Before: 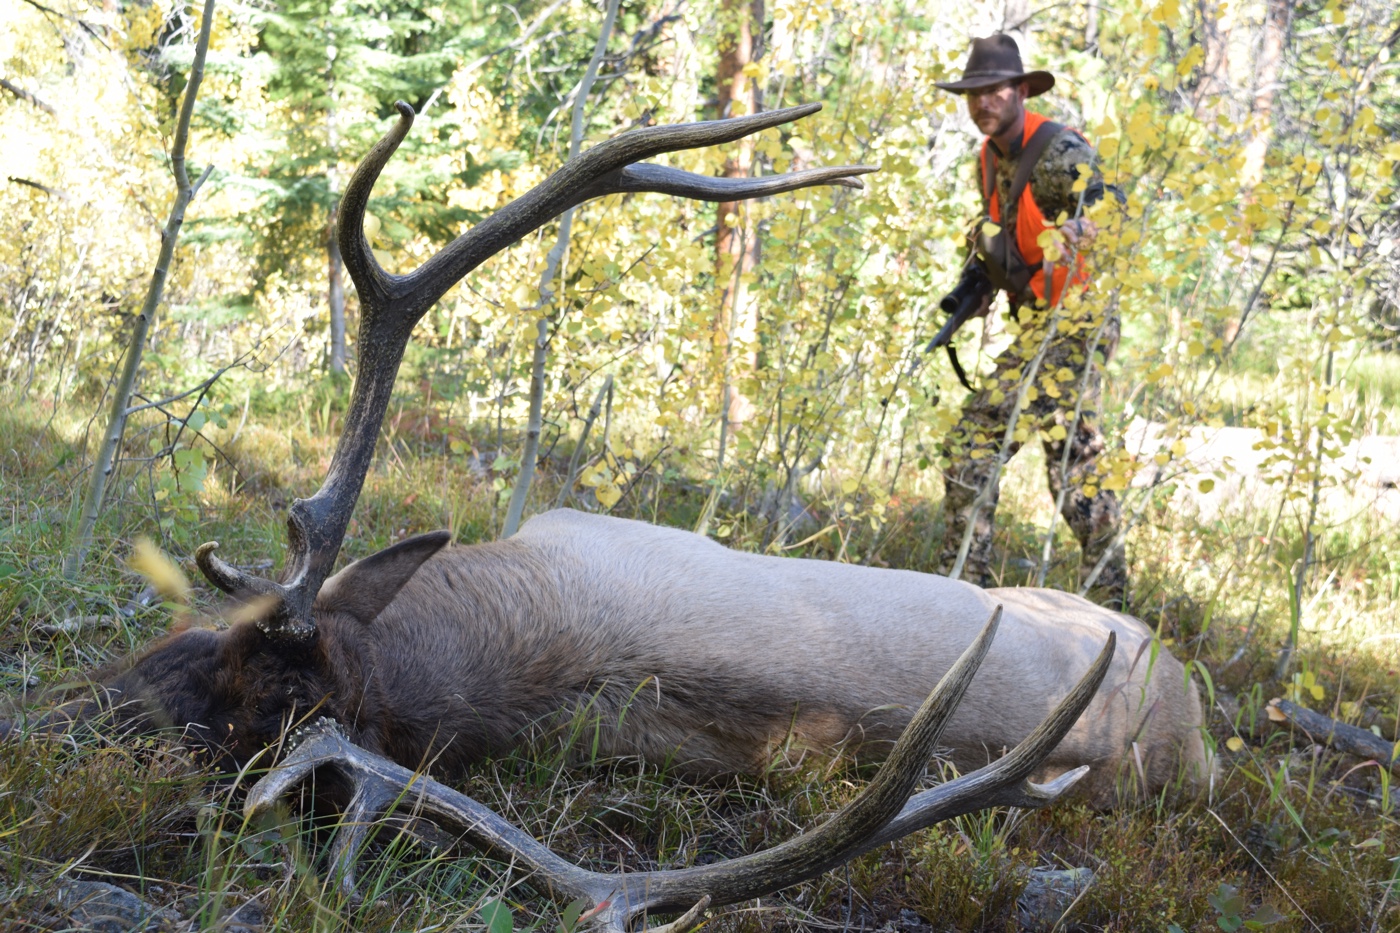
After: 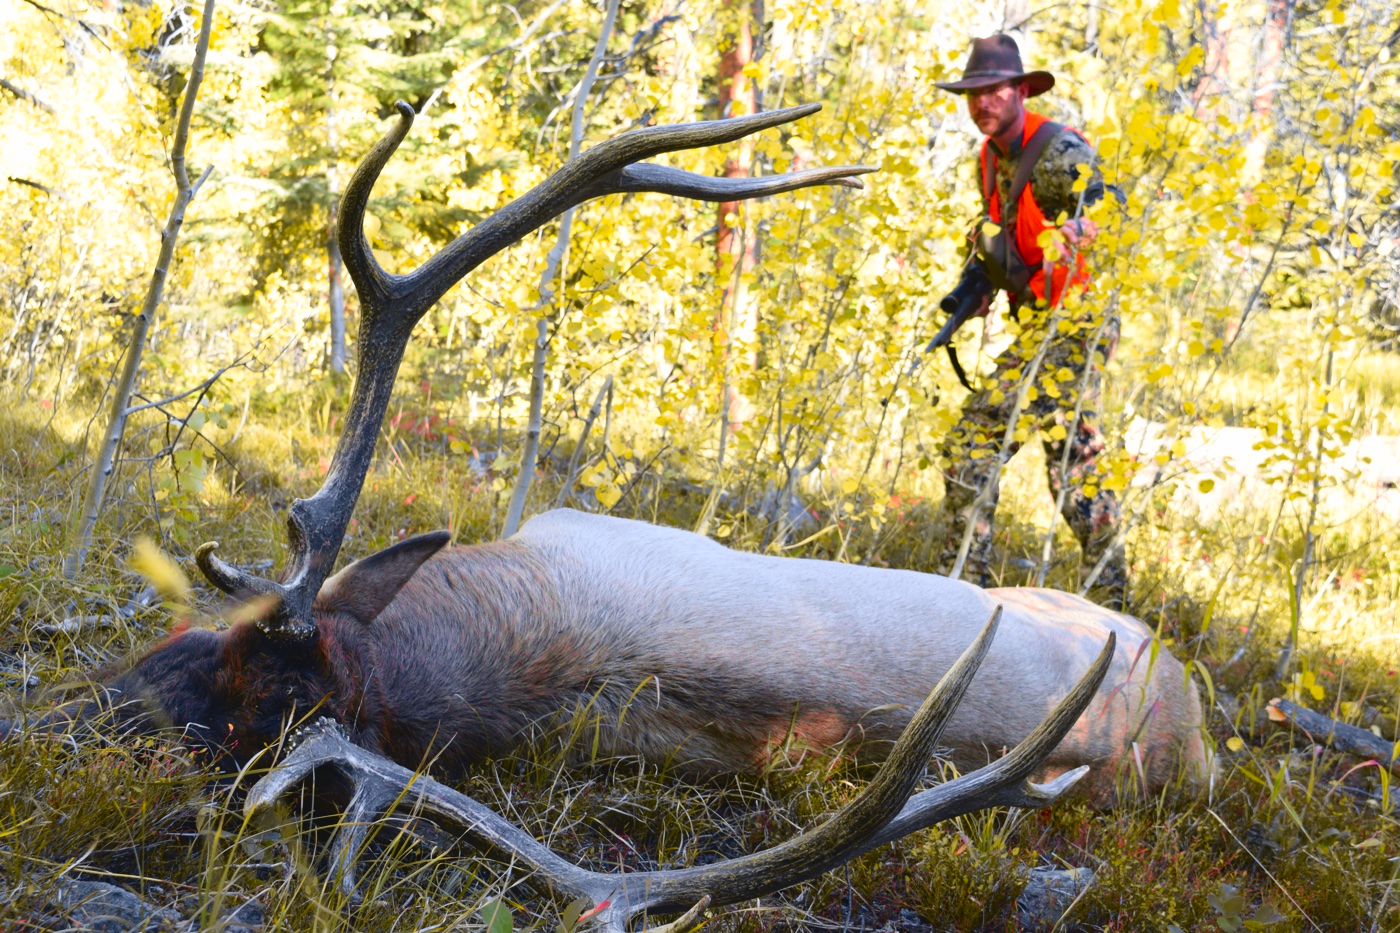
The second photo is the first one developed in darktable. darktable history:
tone curve: curves: ch0 [(0, 0.036) (0.119, 0.115) (0.466, 0.498) (0.715, 0.767) (0.817, 0.865) (1, 0.998)]; ch1 [(0, 0) (0.377, 0.424) (0.442, 0.491) (0.487, 0.498) (0.514, 0.512) (0.536, 0.577) (0.66, 0.724) (1, 1)]; ch2 [(0, 0) (0.38, 0.405) (0.463, 0.443) (0.492, 0.486) (0.526, 0.541) (0.578, 0.598) (1, 1)], color space Lab, independent channels, preserve colors none
color balance rgb: perceptual saturation grading › global saturation 30%, global vibrance 20%
